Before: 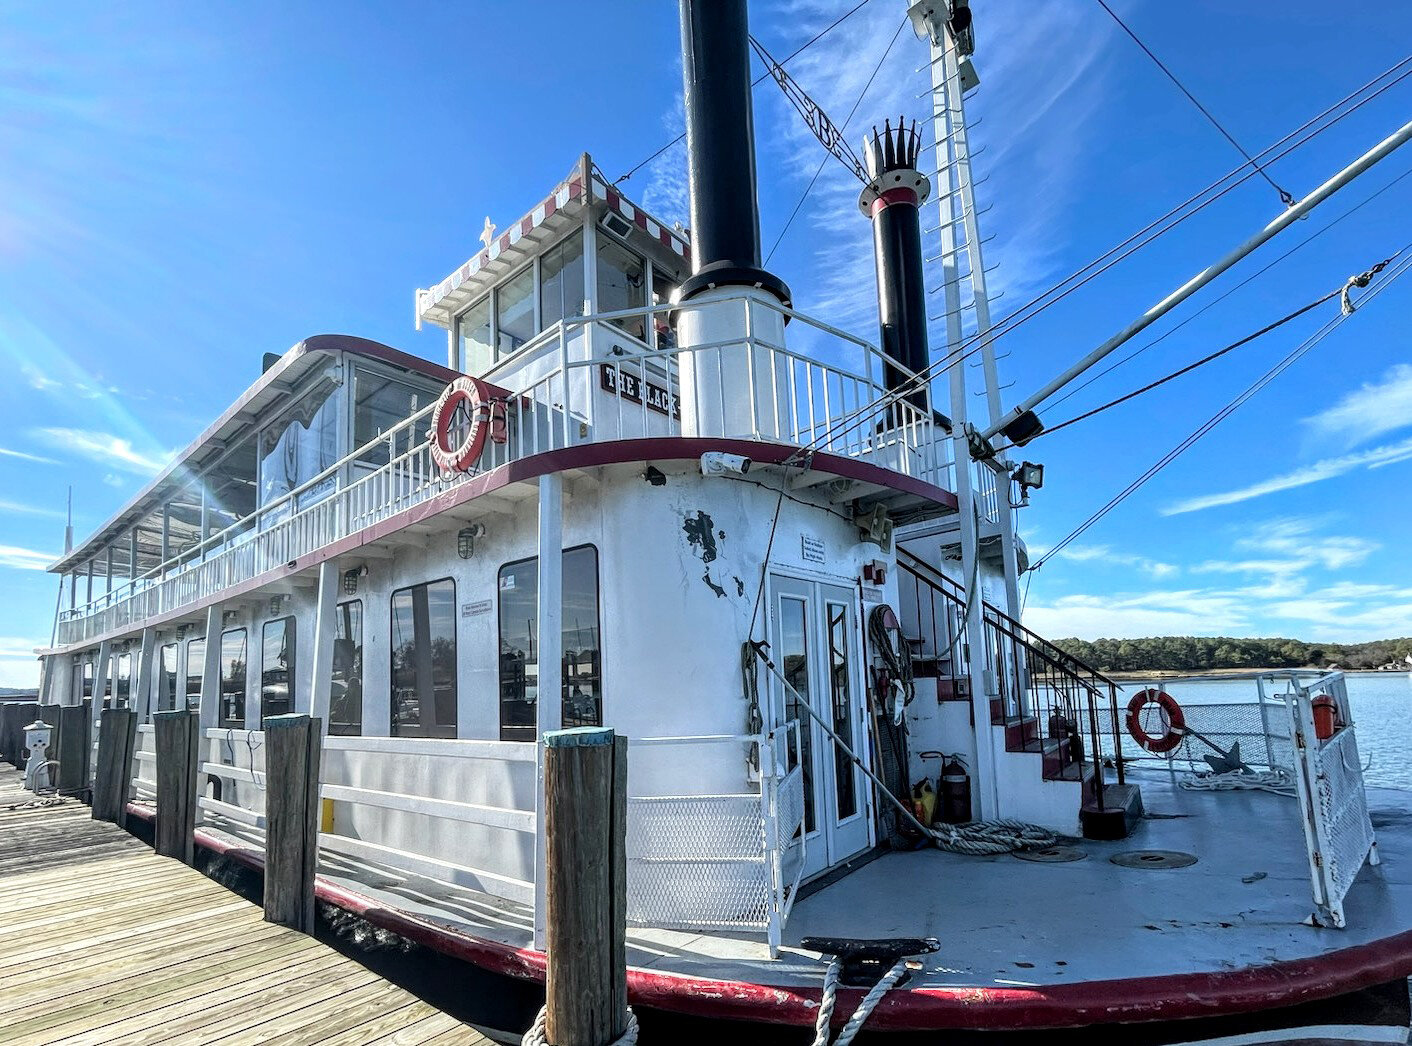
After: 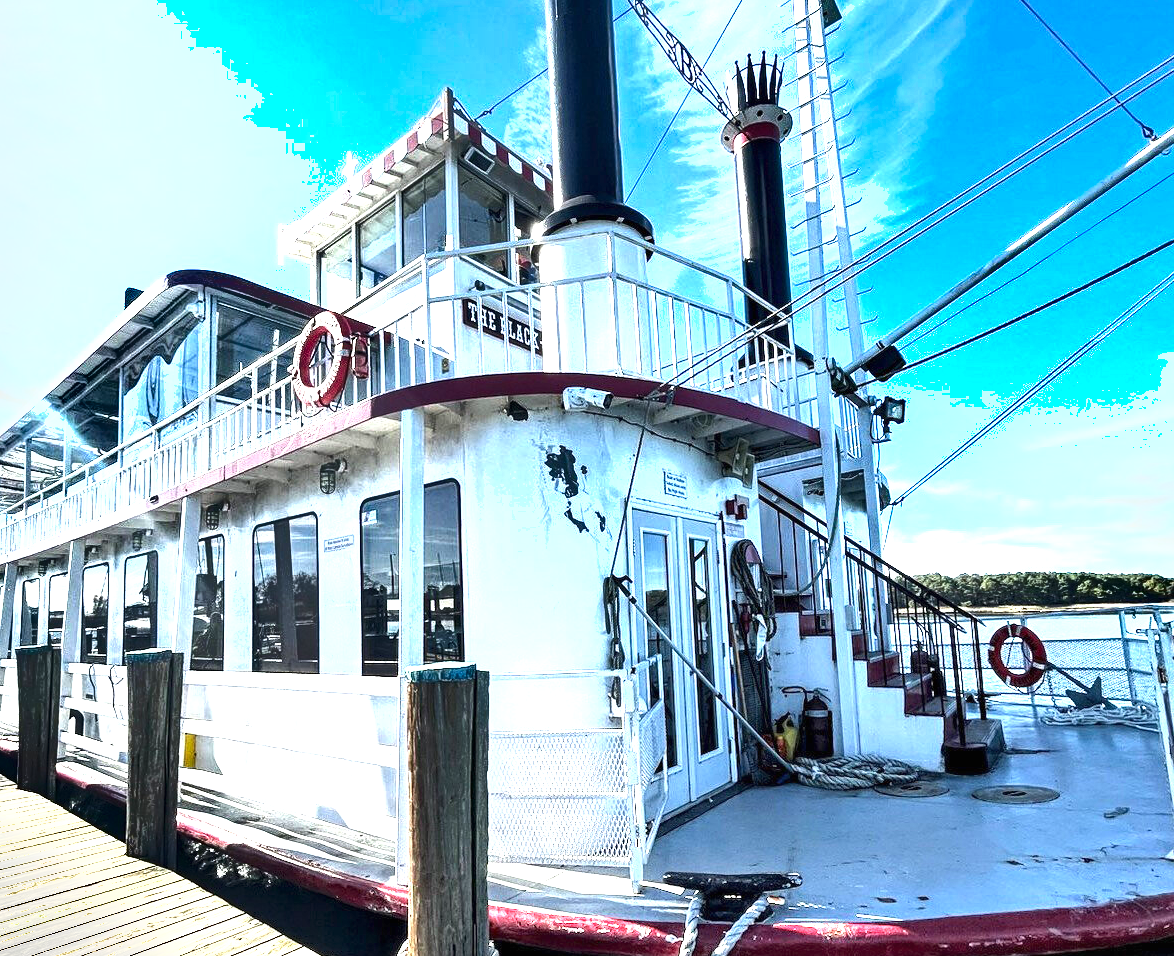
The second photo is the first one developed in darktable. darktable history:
crop: left 9.793%, top 6.283%, right 6.999%, bottom 2.264%
exposure: black level correction 0, exposure 1.472 EV, compensate highlight preservation false
shadows and highlights: soften with gaussian
